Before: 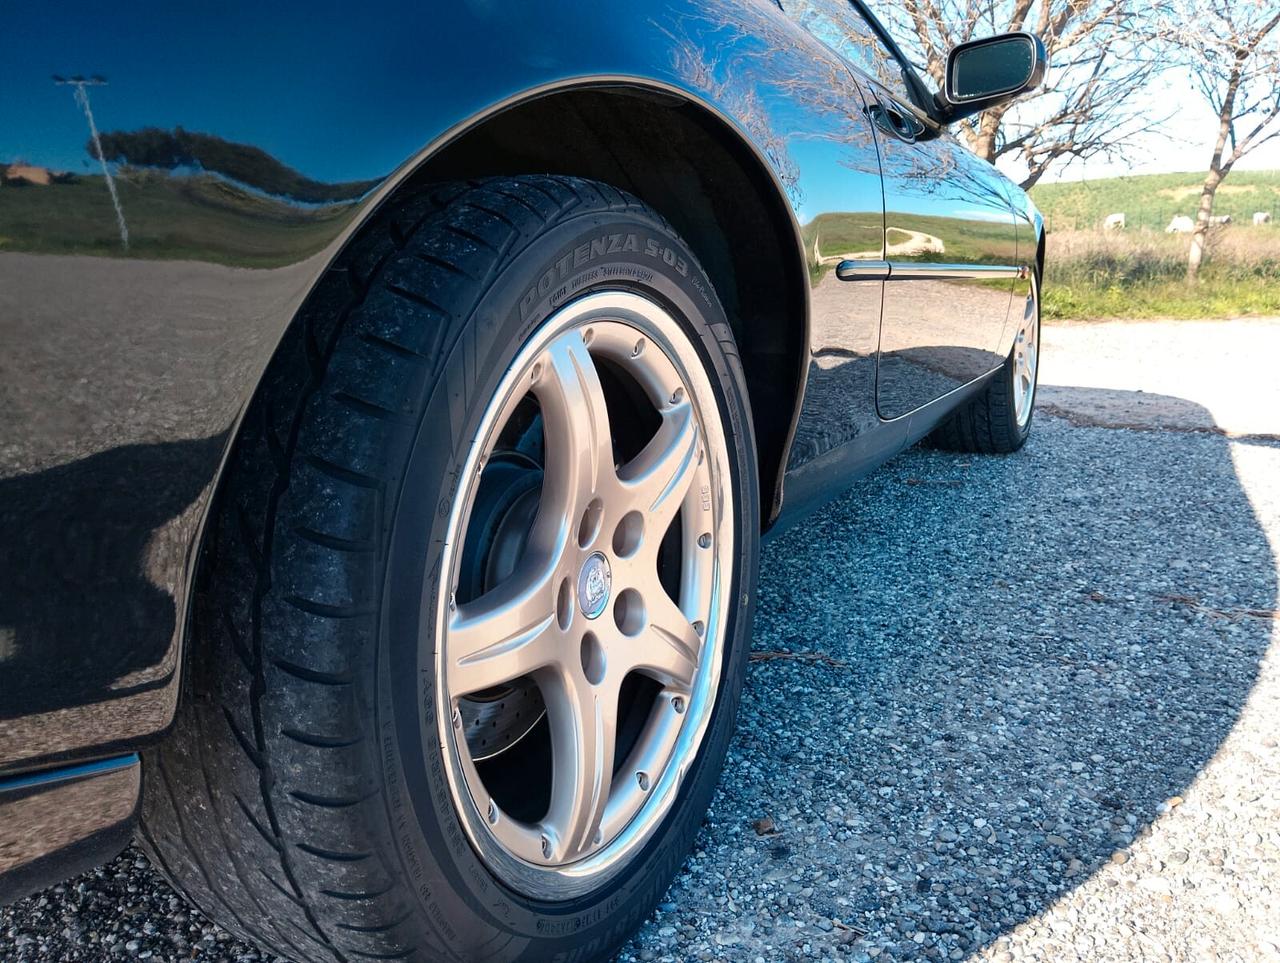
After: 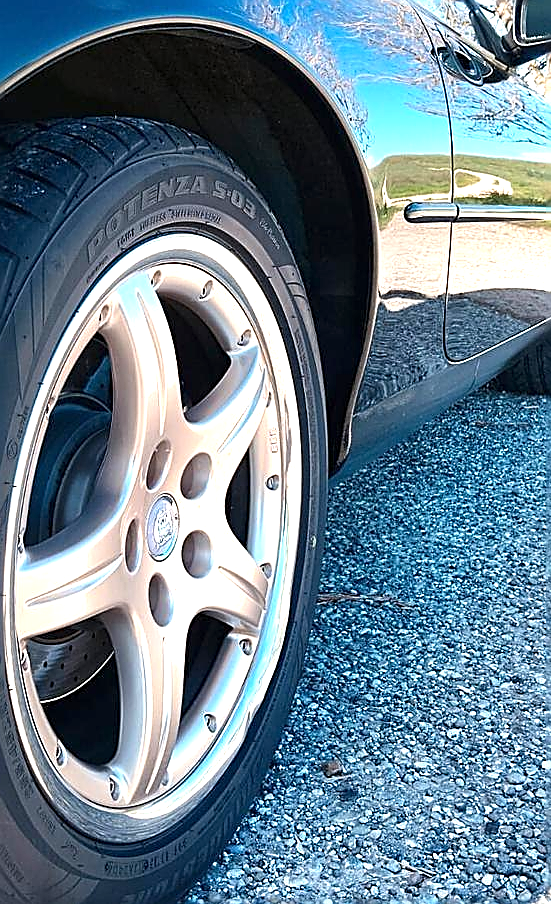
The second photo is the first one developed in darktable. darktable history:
crop: left 33.76%, top 6.039%, right 23.129%
sharpen: radius 1.644, amount 1.28
exposure: exposure 0.761 EV, compensate exposure bias true, compensate highlight preservation false
